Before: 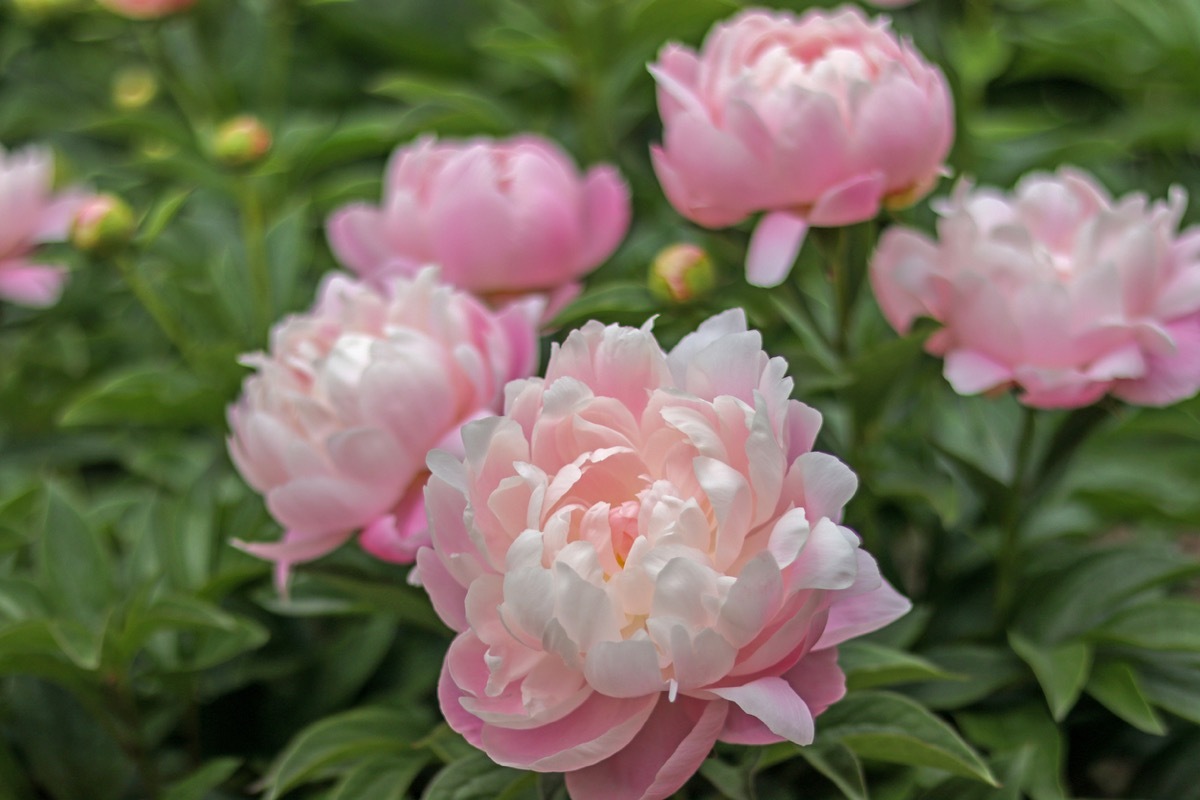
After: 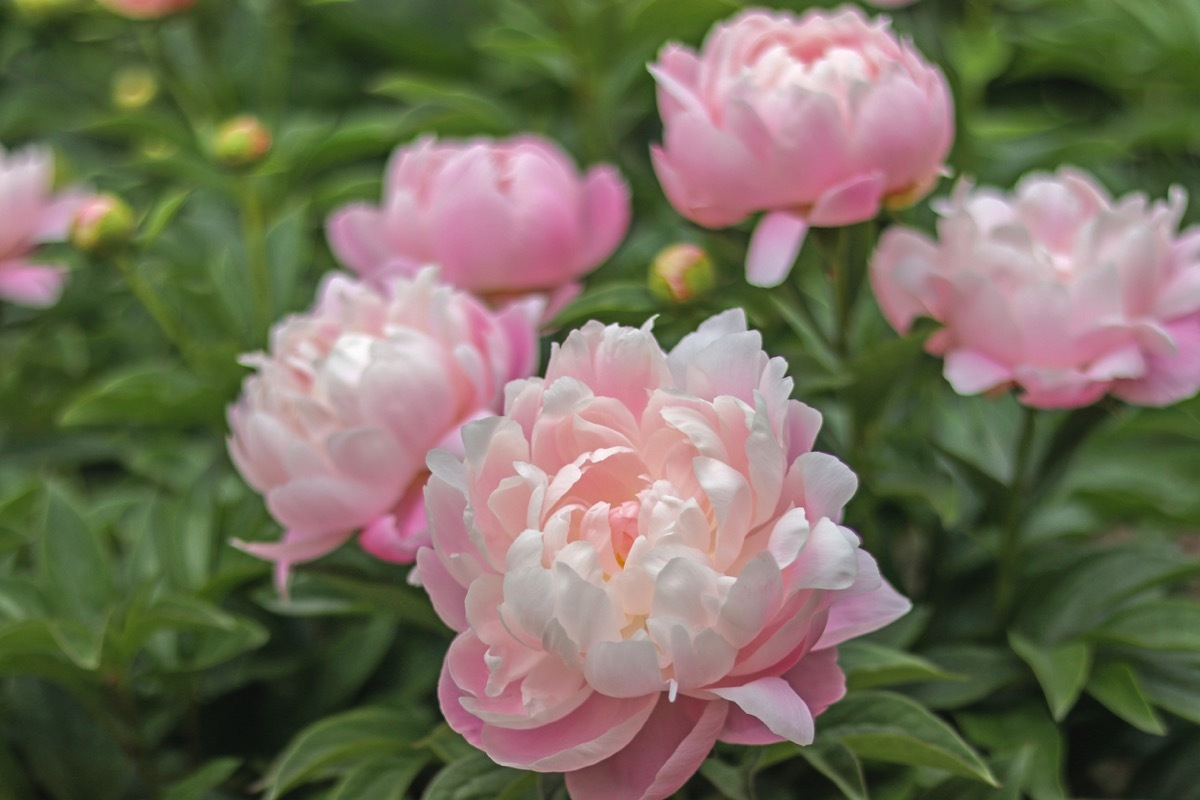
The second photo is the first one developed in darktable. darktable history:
exposure: black level correction -0.004, exposure 0.054 EV, compensate exposure bias true, compensate highlight preservation false
